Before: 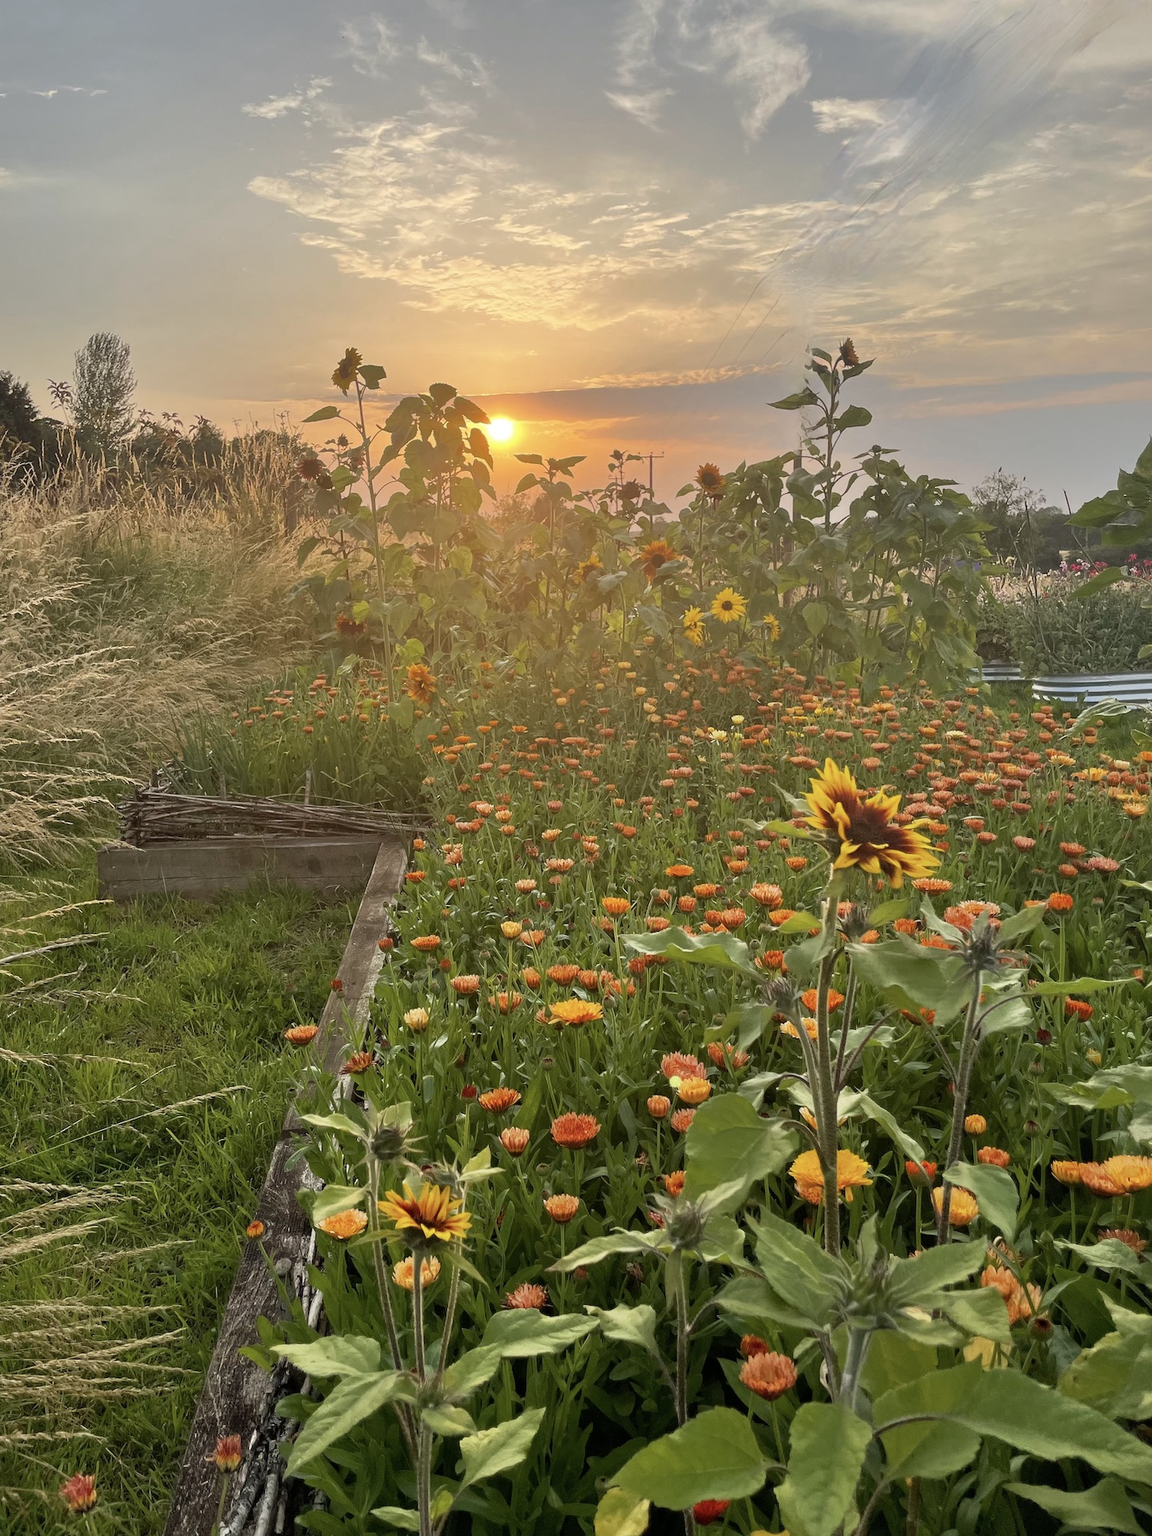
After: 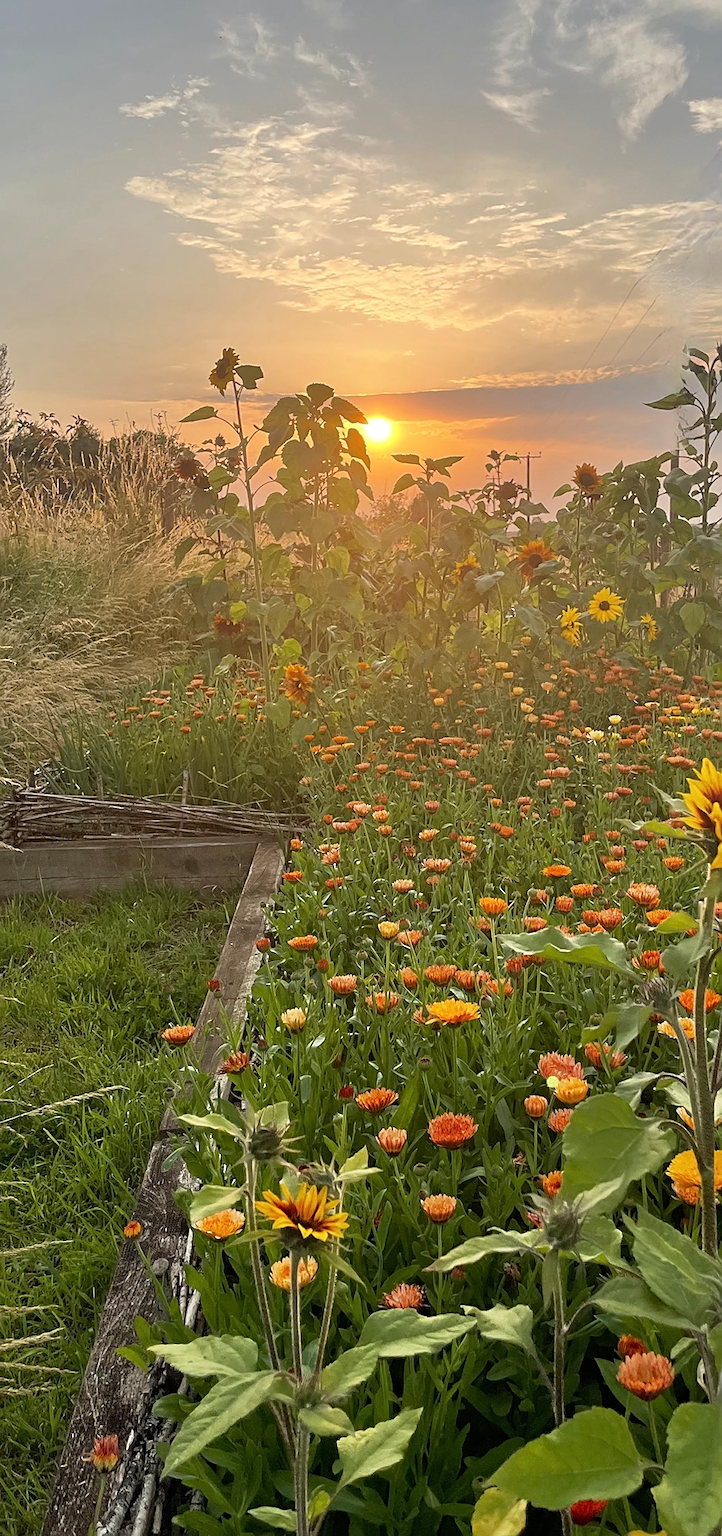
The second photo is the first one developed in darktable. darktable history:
shadows and highlights: shadows 12.31, white point adjustment 1.25, highlights -0.383, soften with gaussian
crop: left 10.722%, right 26.519%
sharpen: on, module defaults
